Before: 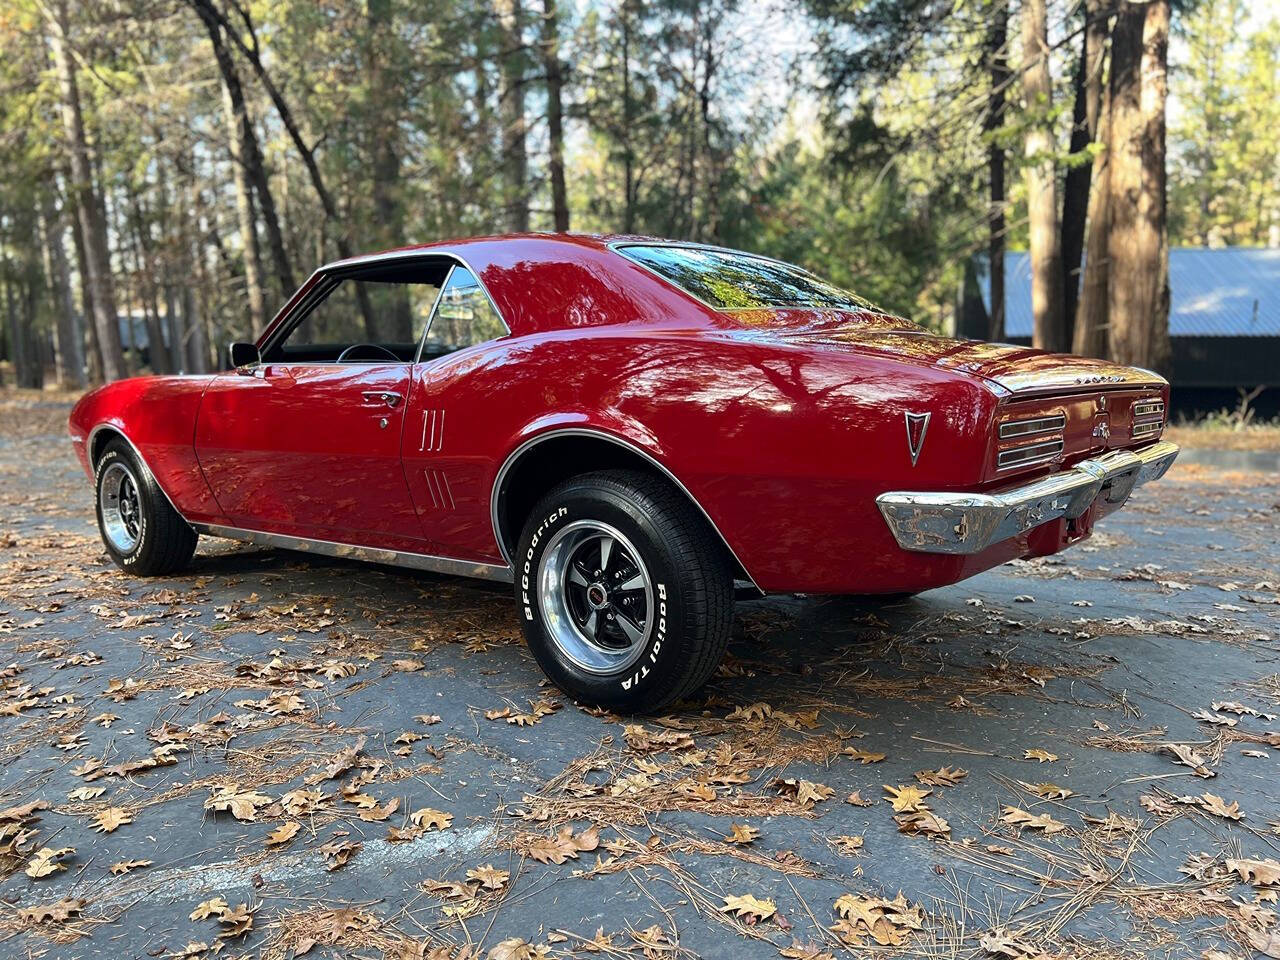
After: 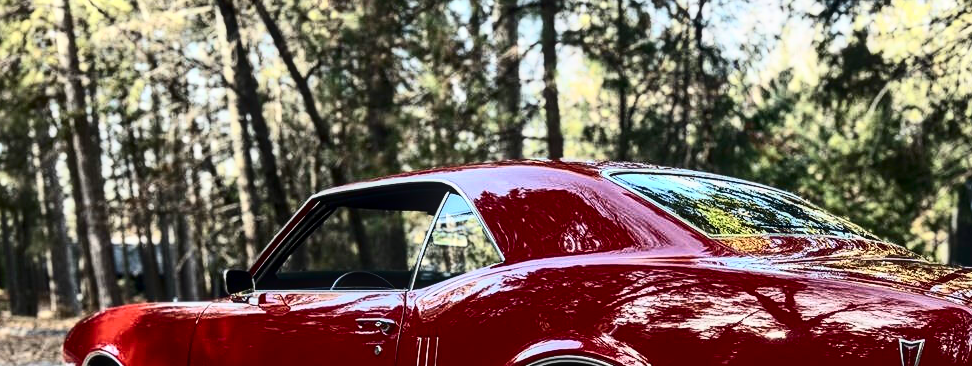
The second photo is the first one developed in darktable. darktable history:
crop: left 0.523%, top 7.628%, right 23.53%, bottom 54.181%
tone equalizer: smoothing 1
local contrast: on, module defaults
contrast brightness saturation: contrast 0.501, saturation -0.094
